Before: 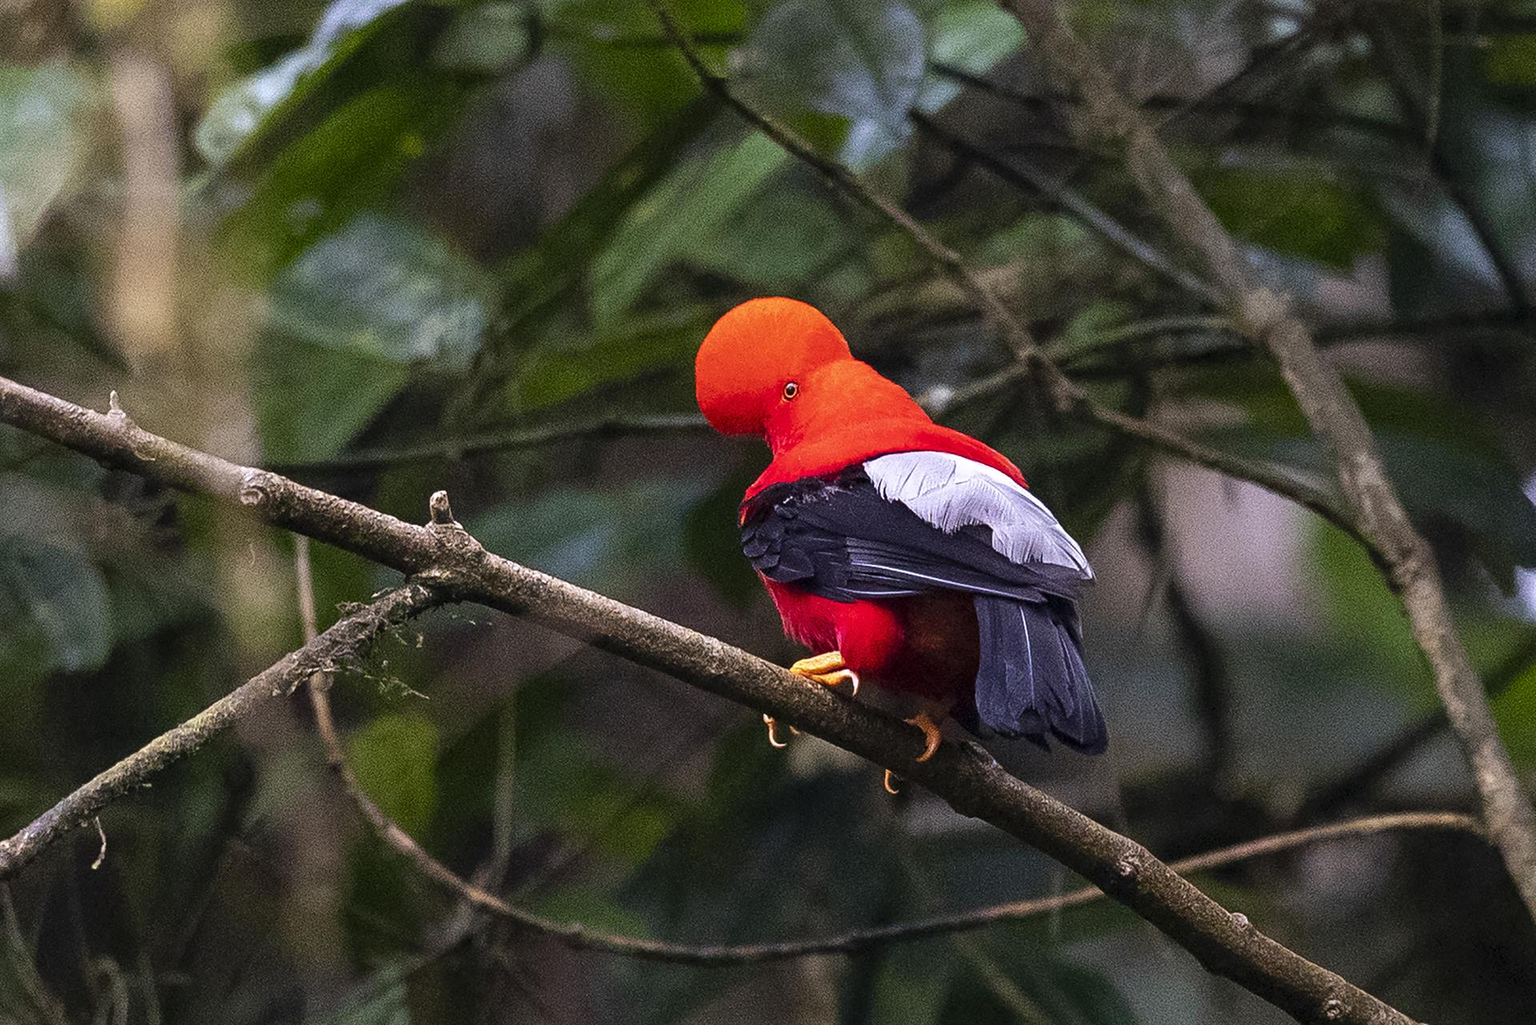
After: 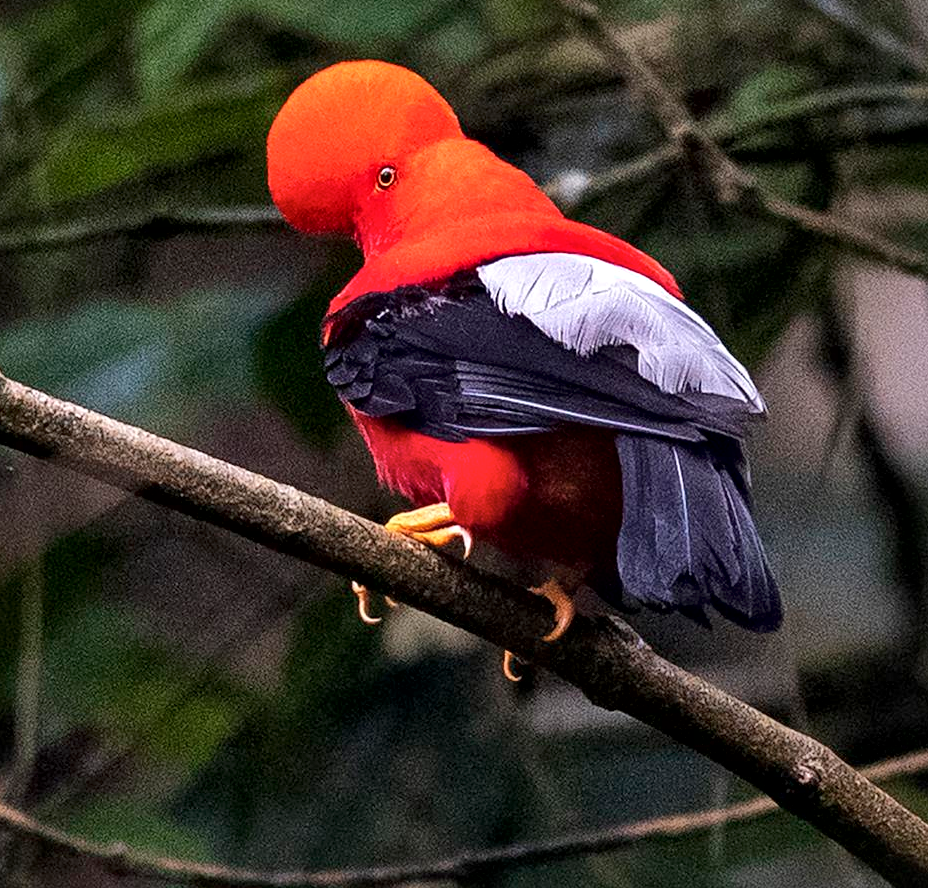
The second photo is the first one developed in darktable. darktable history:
local contrast: mode bilateral grid, contrast 26, coarseness 61, detail 151%, midtone range 0.2
crop: left 31.36%, top 24.339%, right 20.262%, bottom 6.264%
